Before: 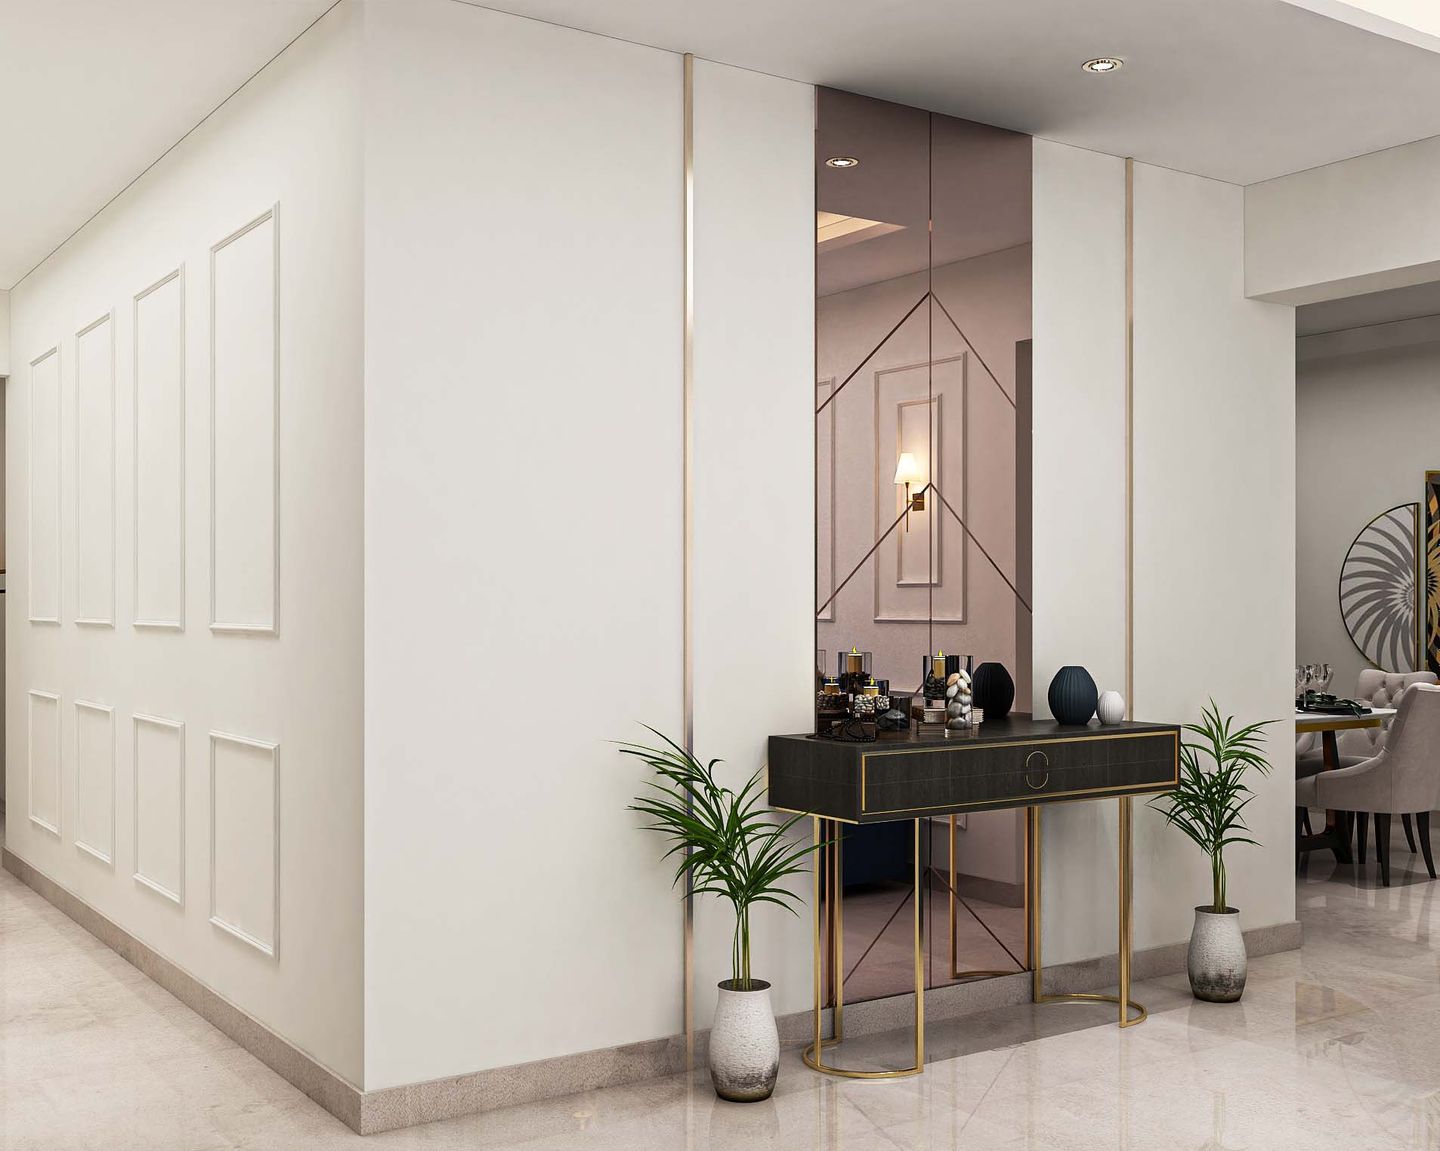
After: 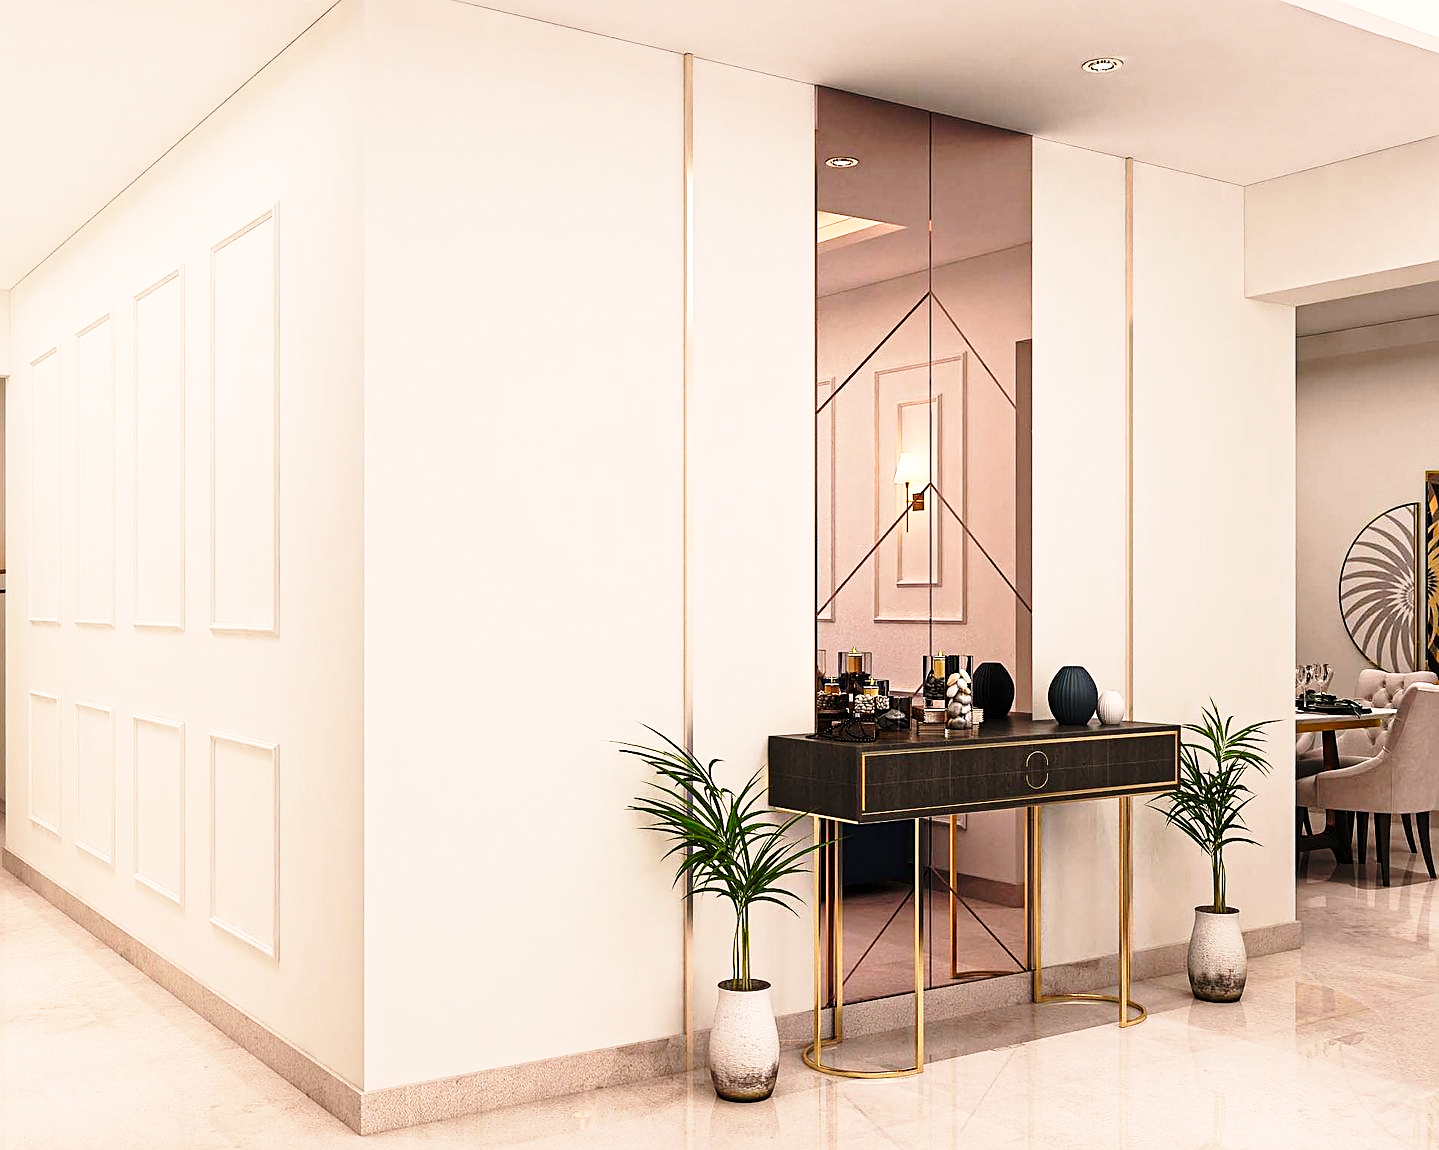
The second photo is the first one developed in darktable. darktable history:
white balance: red 1.127, blue 0.943
sharpen: on, module defaults
base curve: curves: ch0 [(0, 0) (0.028, 0.03) (0.121, 0.232) (0.46, 0.748) (0.859, 0.968) (1, 1)], preserve colors none
